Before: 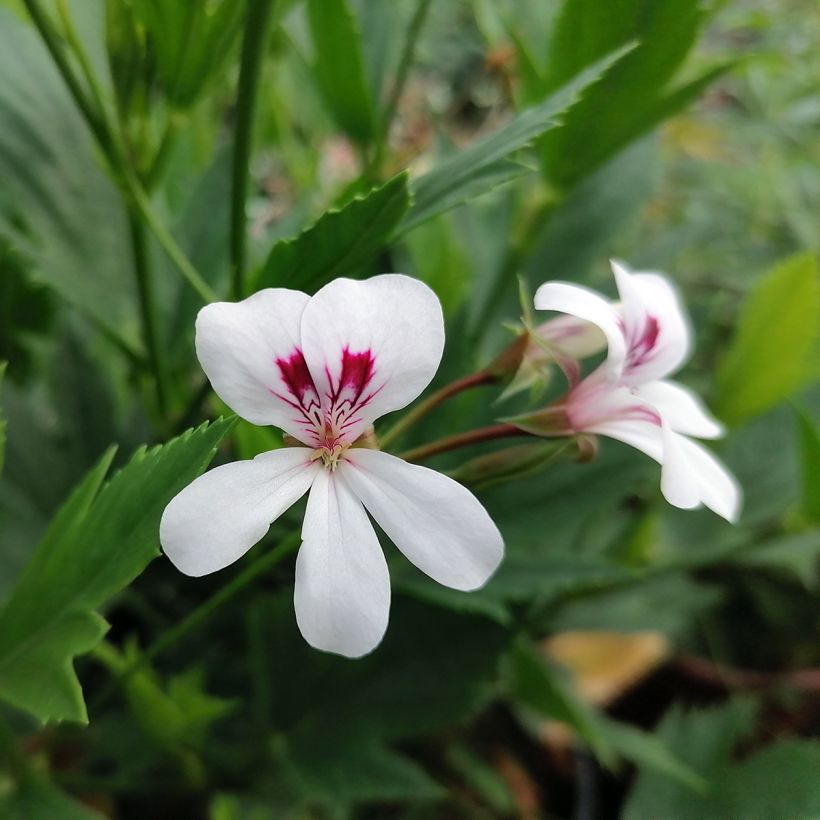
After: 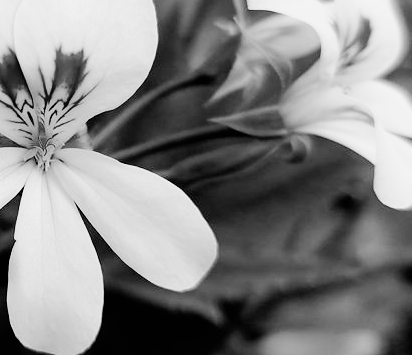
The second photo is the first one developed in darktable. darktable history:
filmic rgb: black relative exposure -5 EV, hardness 2.88, contrast 1.4, highlights saturation mix -30%
monochrome: a -4.13, b 5.16, size 1
crop: left 35.03%, top 36.625%, right 14.663%, bottom 20.057%
exposure: black level correction 0.001, exposure 0.5 EV, compensate exposure bias true, compensate highlight preservation false
